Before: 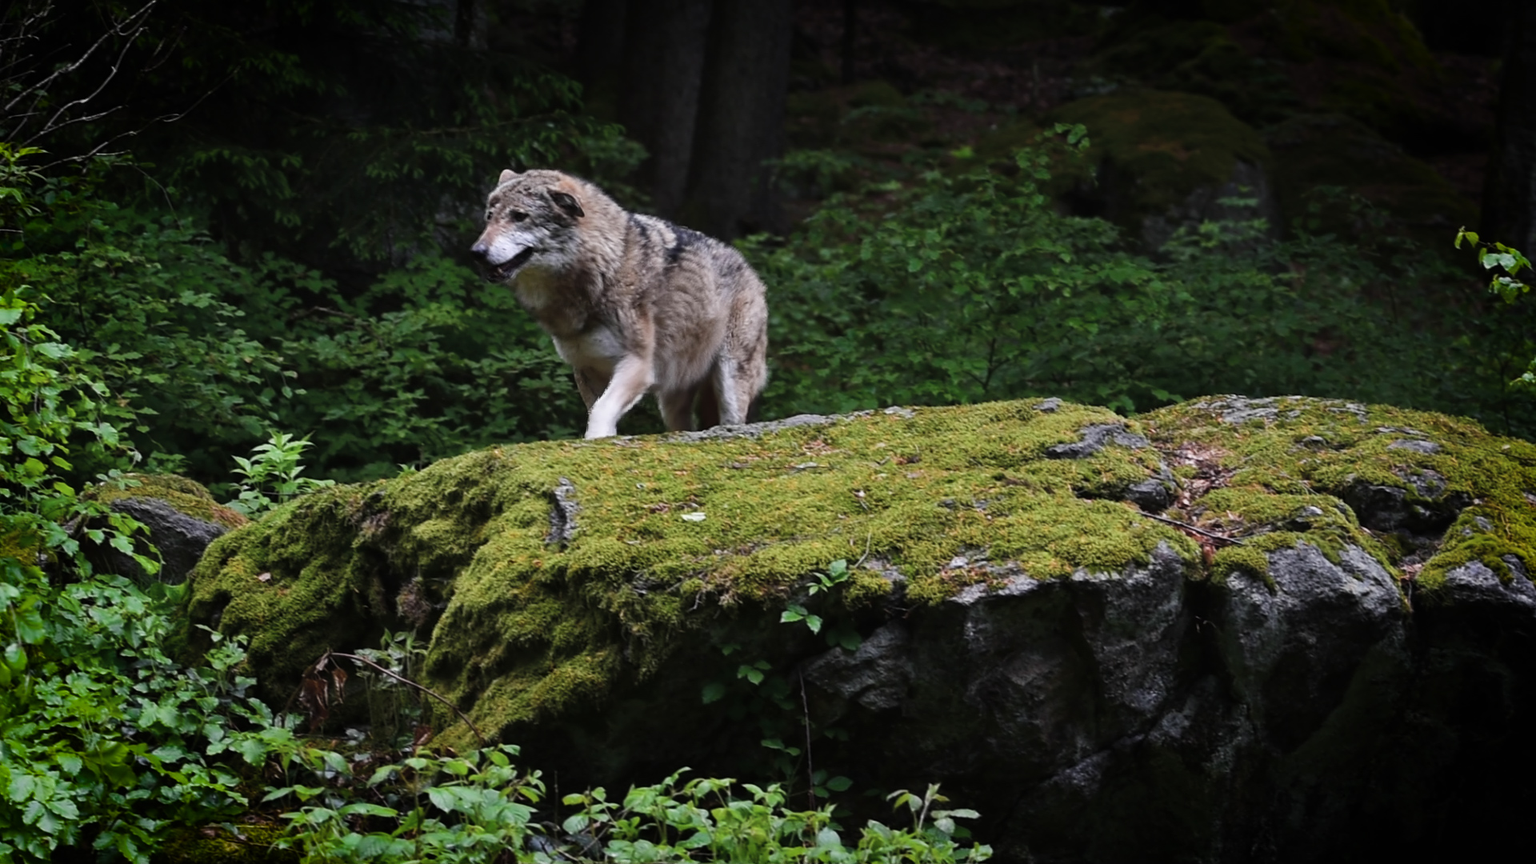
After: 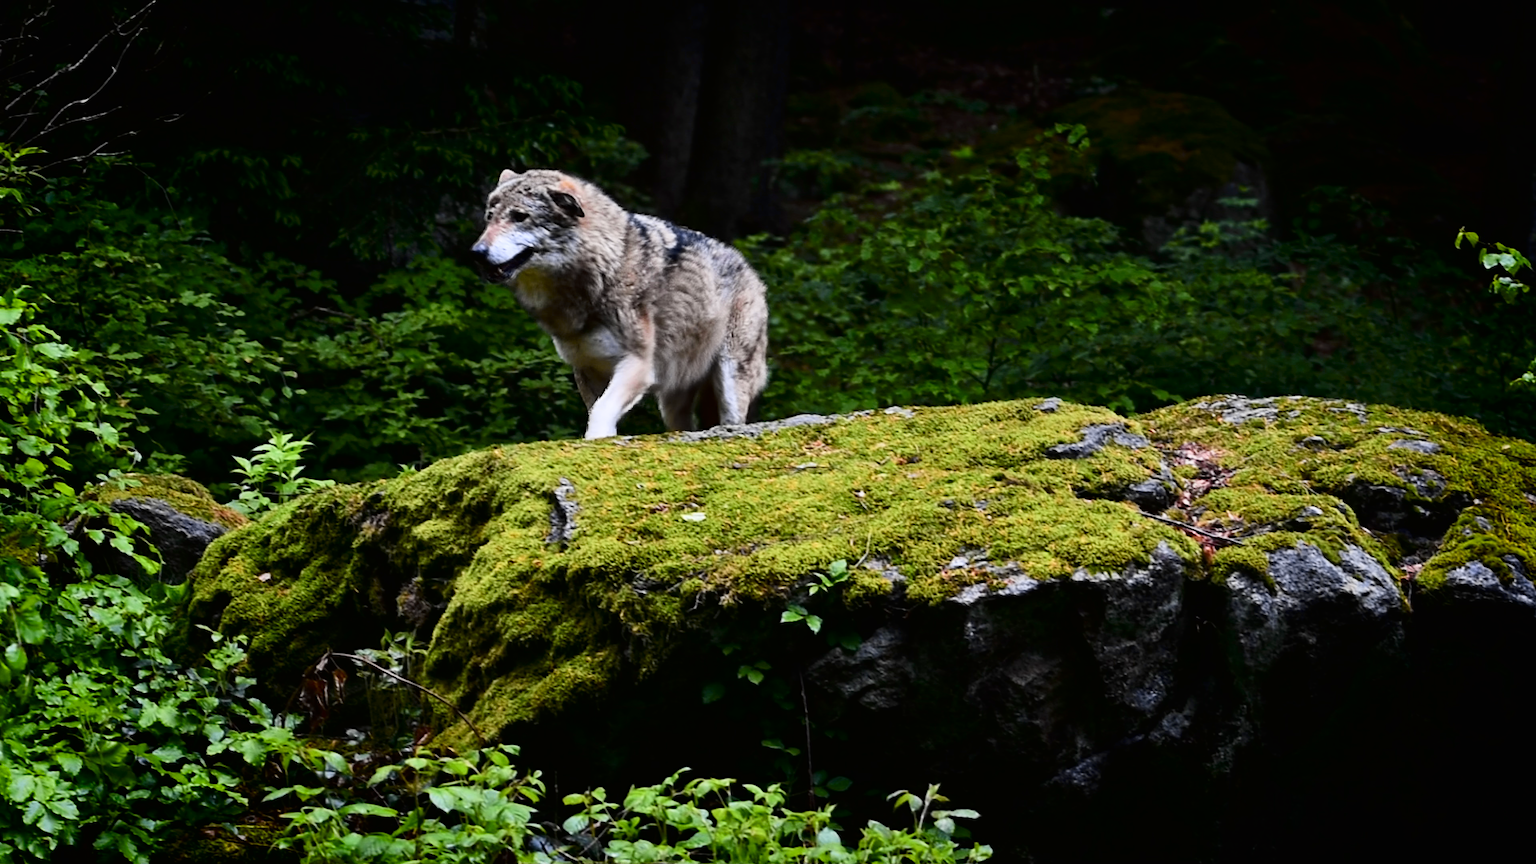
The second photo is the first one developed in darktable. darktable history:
tone curve: curves: ch0 [(0, 0.006) (0.046, 0.011) (0.13, 0.062) (0.338, 0.327) (0.494, 0.55) (0.728, 0.835) (1, 1)]; ch1 [(0, 0) (0.346, 0.324) (0.45, 0.431) (0.5, 0.5) (0.522, 0.517) (0.55, 0.57) (1, 1)]; ch2 [(0, 0) (0.453, 0.418) (0.5, 0.5) (0.526, 0.524) (0.554, 0.598) (0.622, 0.679) (0.707, 0.761) (1, 1)], color space Lab, independent channels, preserve colors none
